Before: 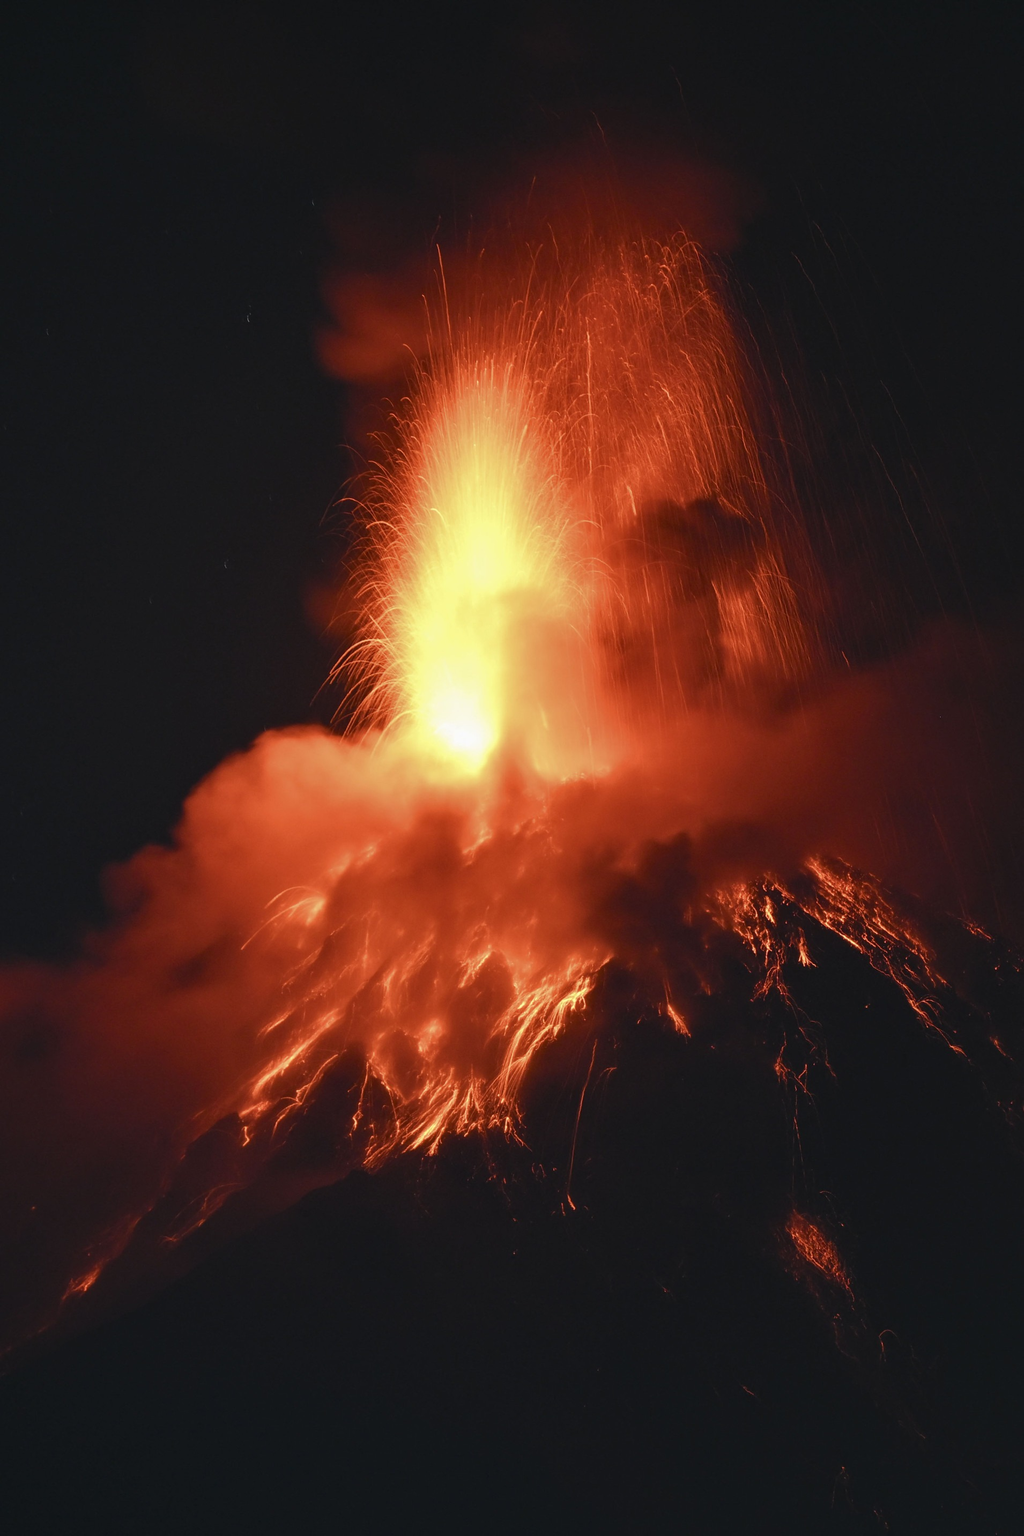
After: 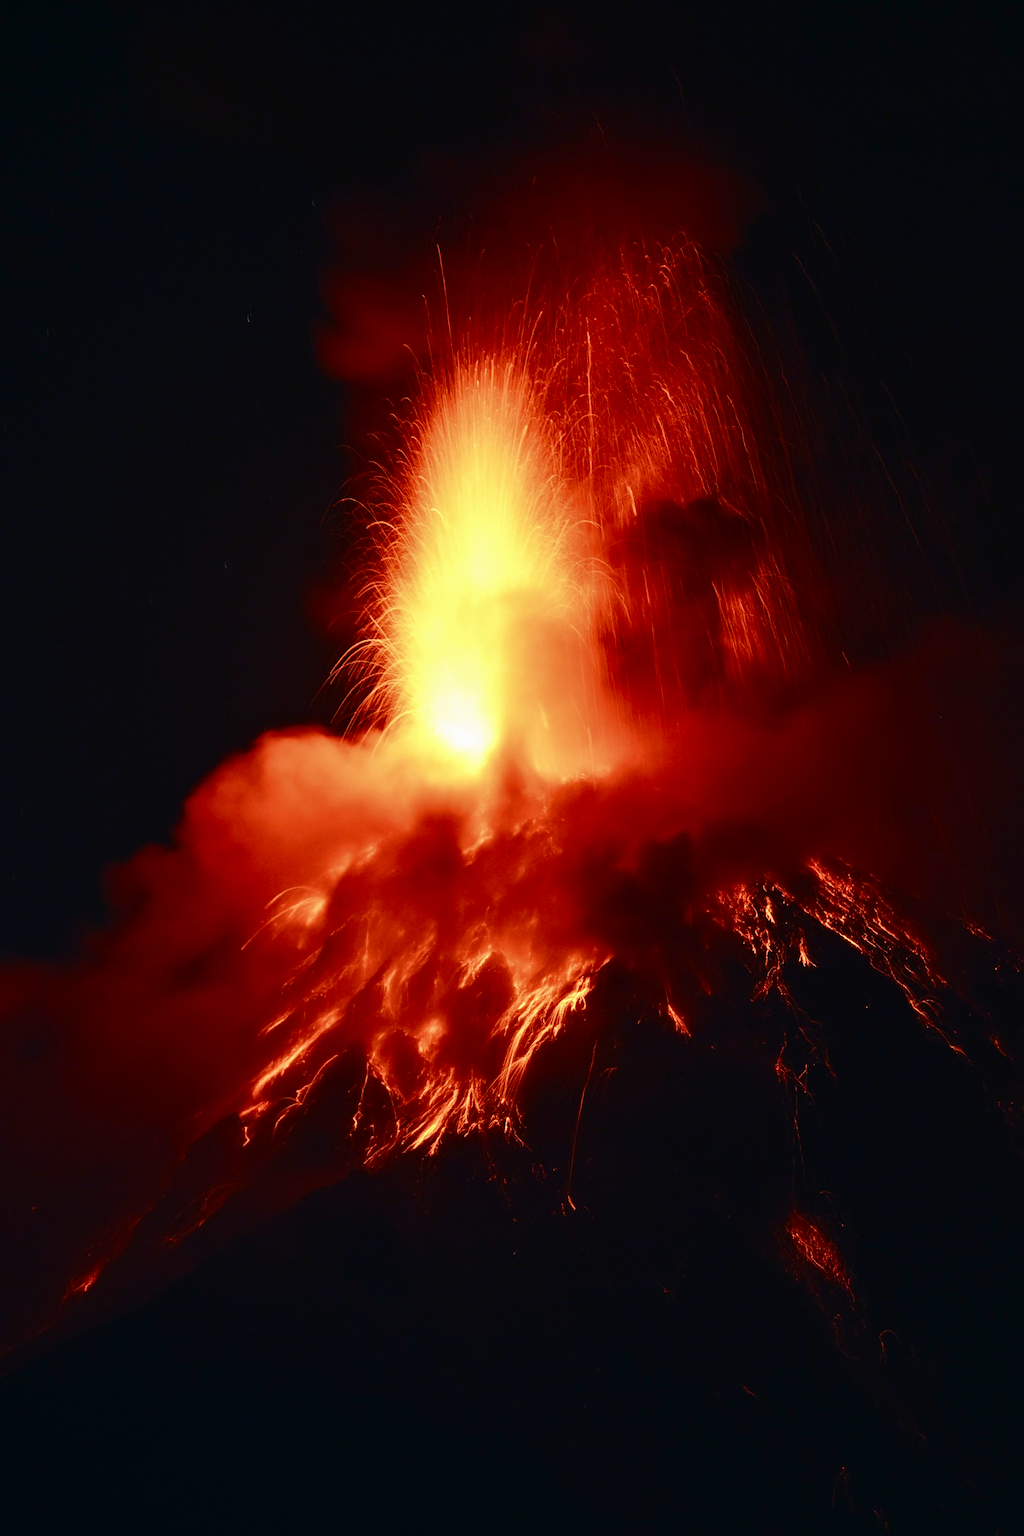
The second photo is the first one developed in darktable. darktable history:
contrast brightness saturation: contrast 0.209, brightness -0.105, saturation 0.215
